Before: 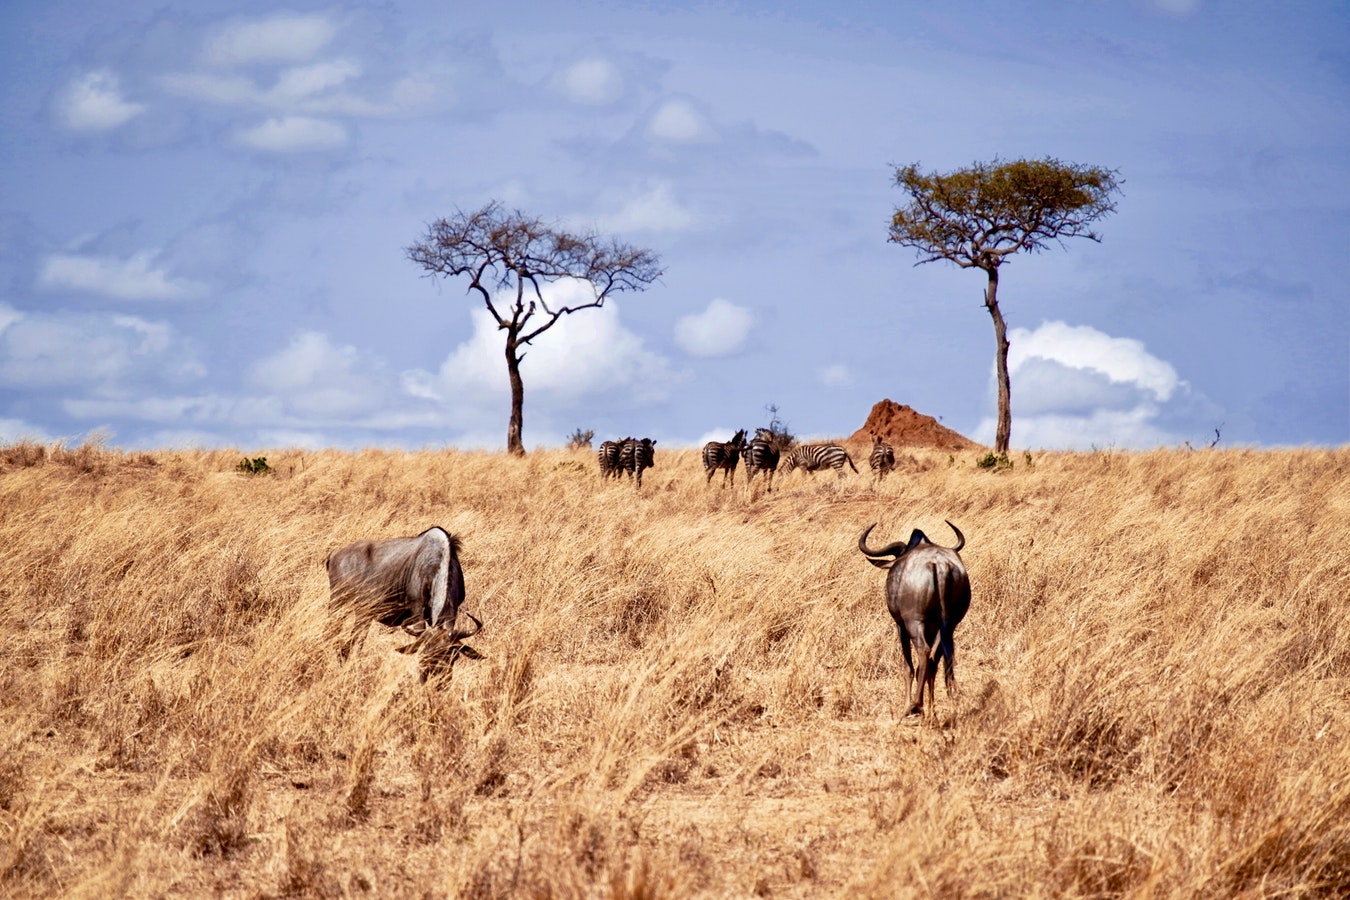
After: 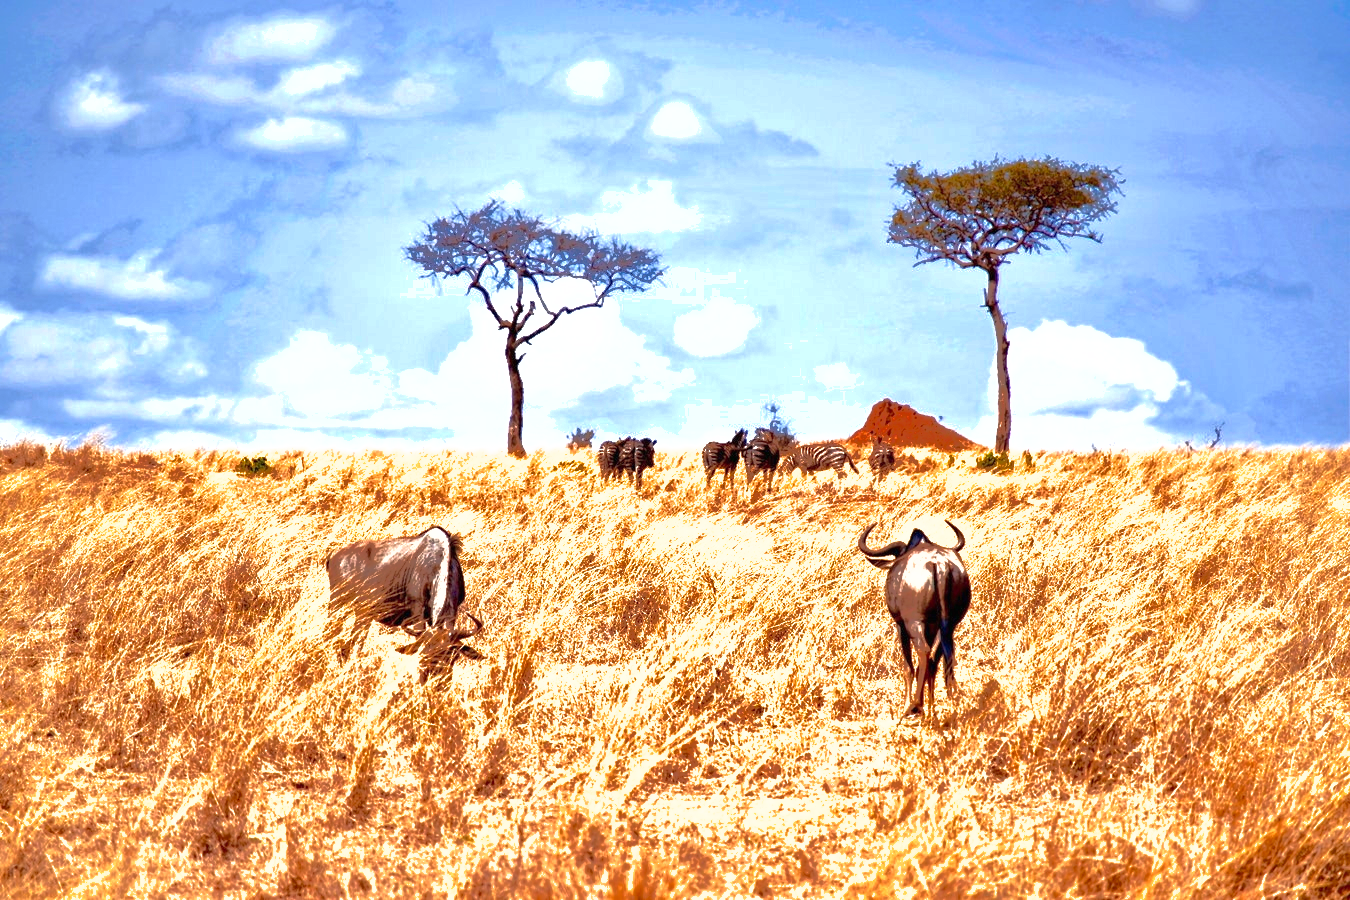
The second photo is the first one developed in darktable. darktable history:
exposure: black level correction 0, exposure 1 EV, compensate highlight preservation false
shadows and highlights: shadows 40, highlights -60
